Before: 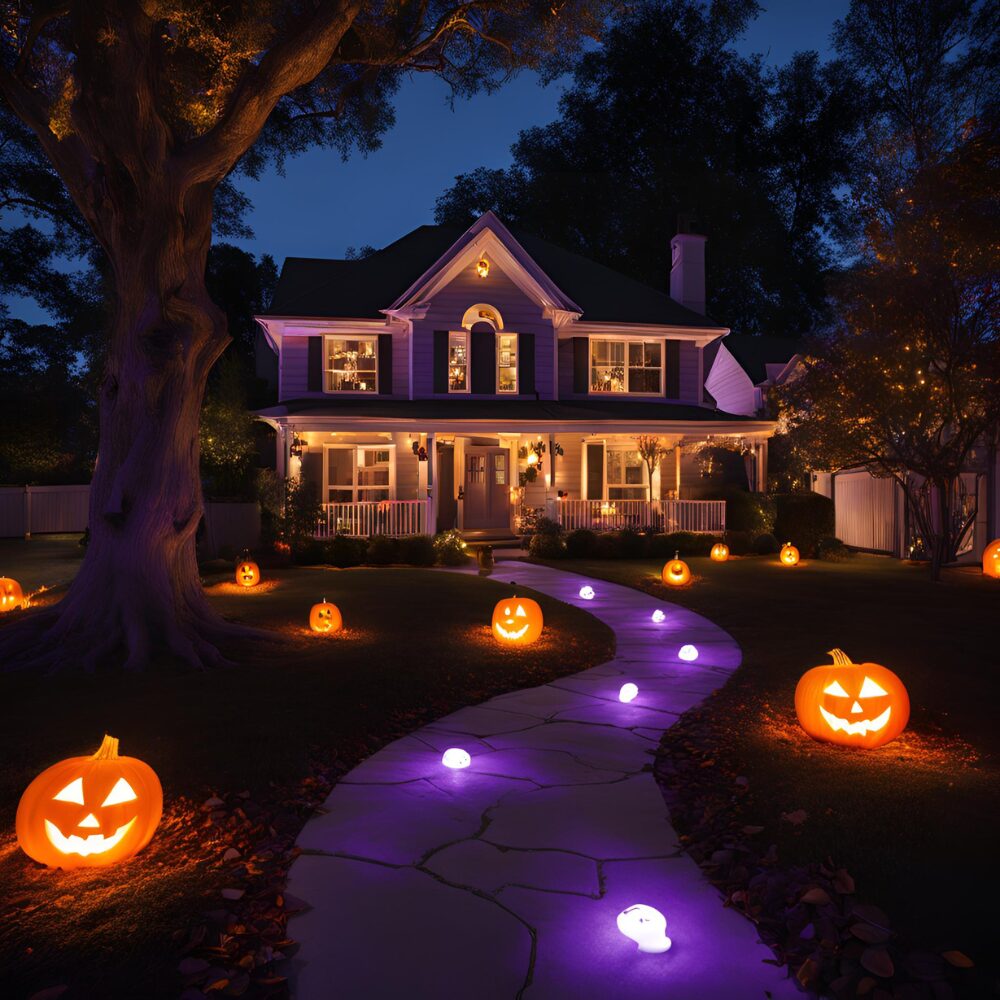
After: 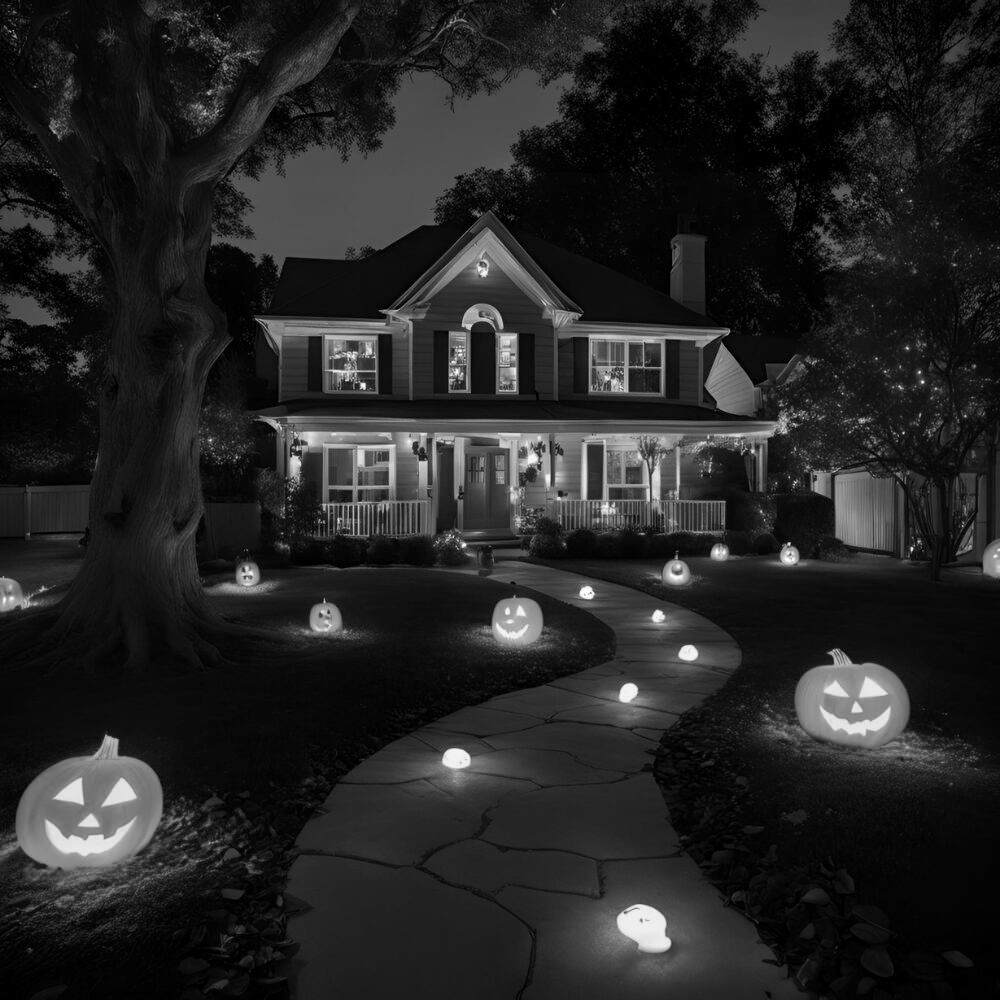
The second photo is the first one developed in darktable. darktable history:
monochrome: size 1
local contrast: highlights 100%, shadows 100%, detail 120%, midtone range 0.2
